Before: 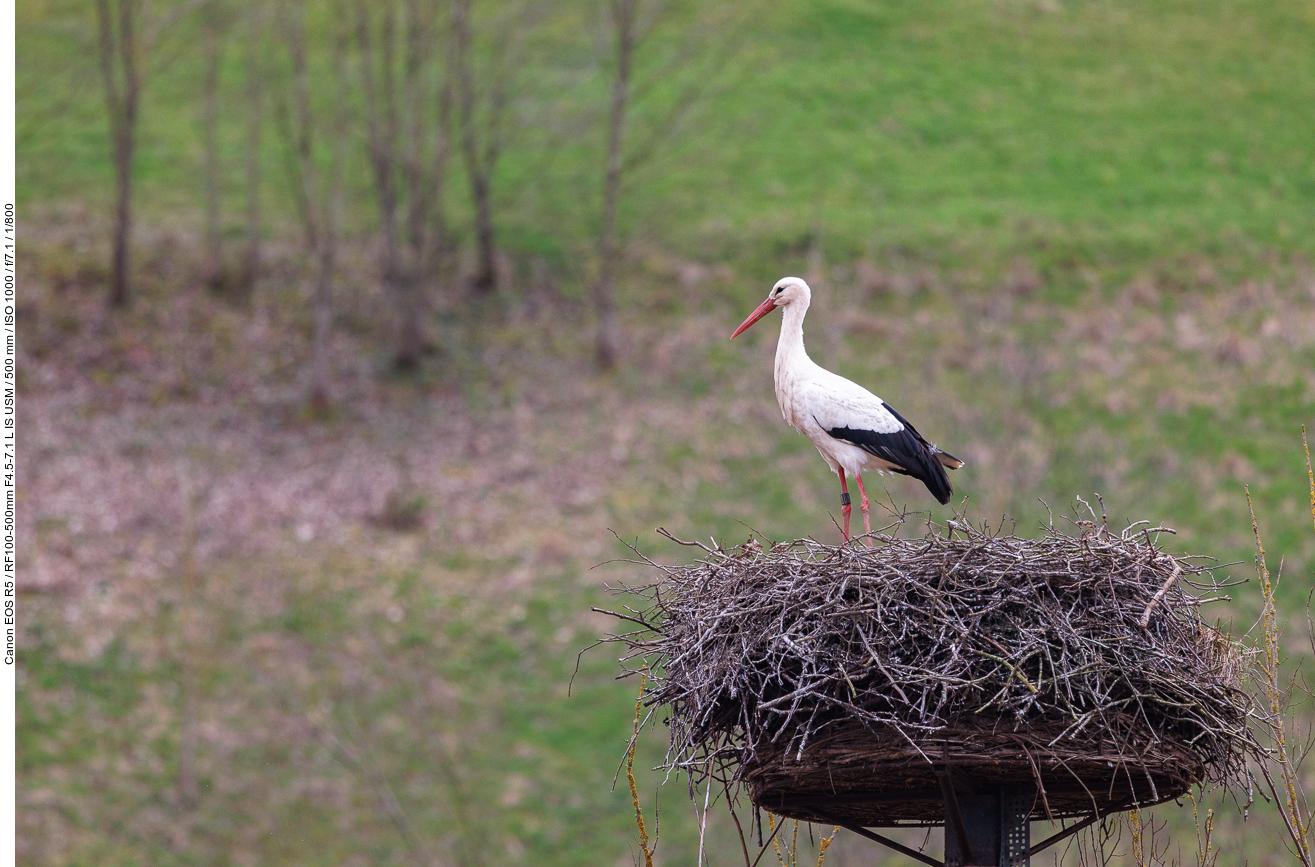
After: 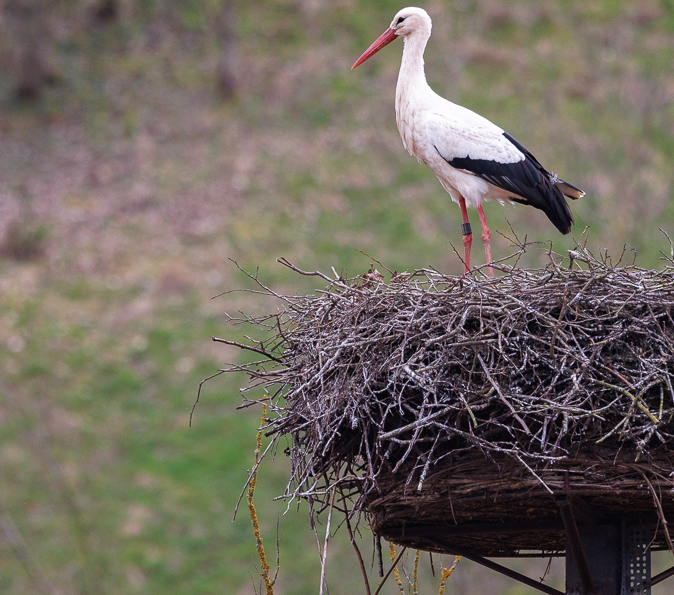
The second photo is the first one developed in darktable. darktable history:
crop and rotate: left 28.83%, top 31.361%, right 19.84%
